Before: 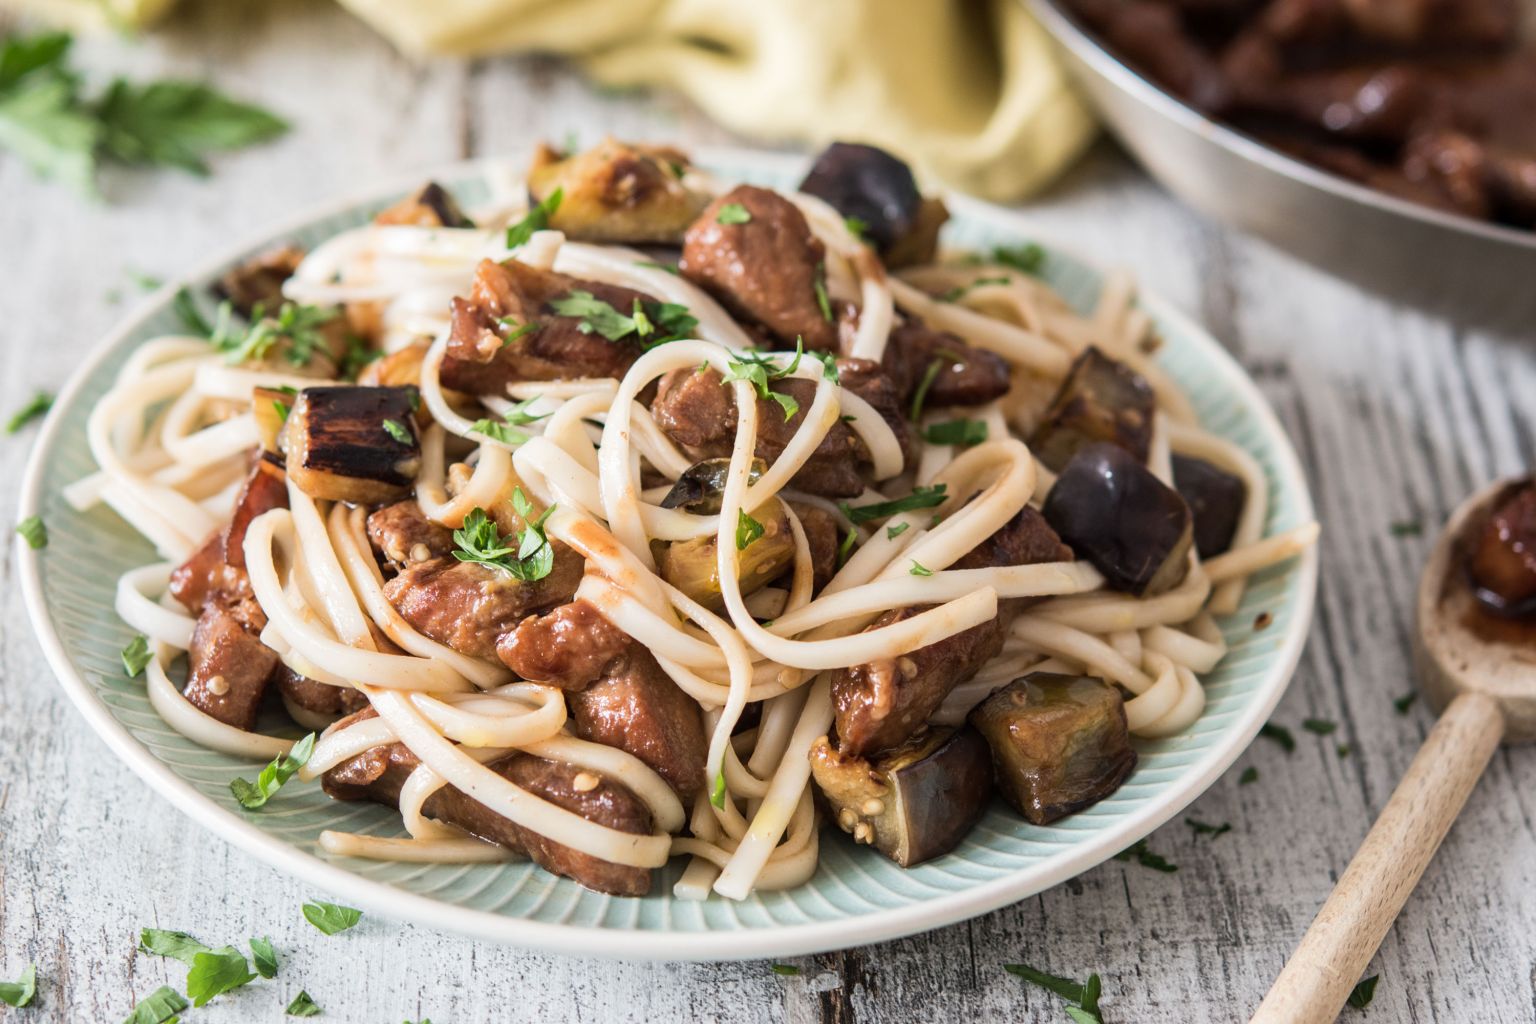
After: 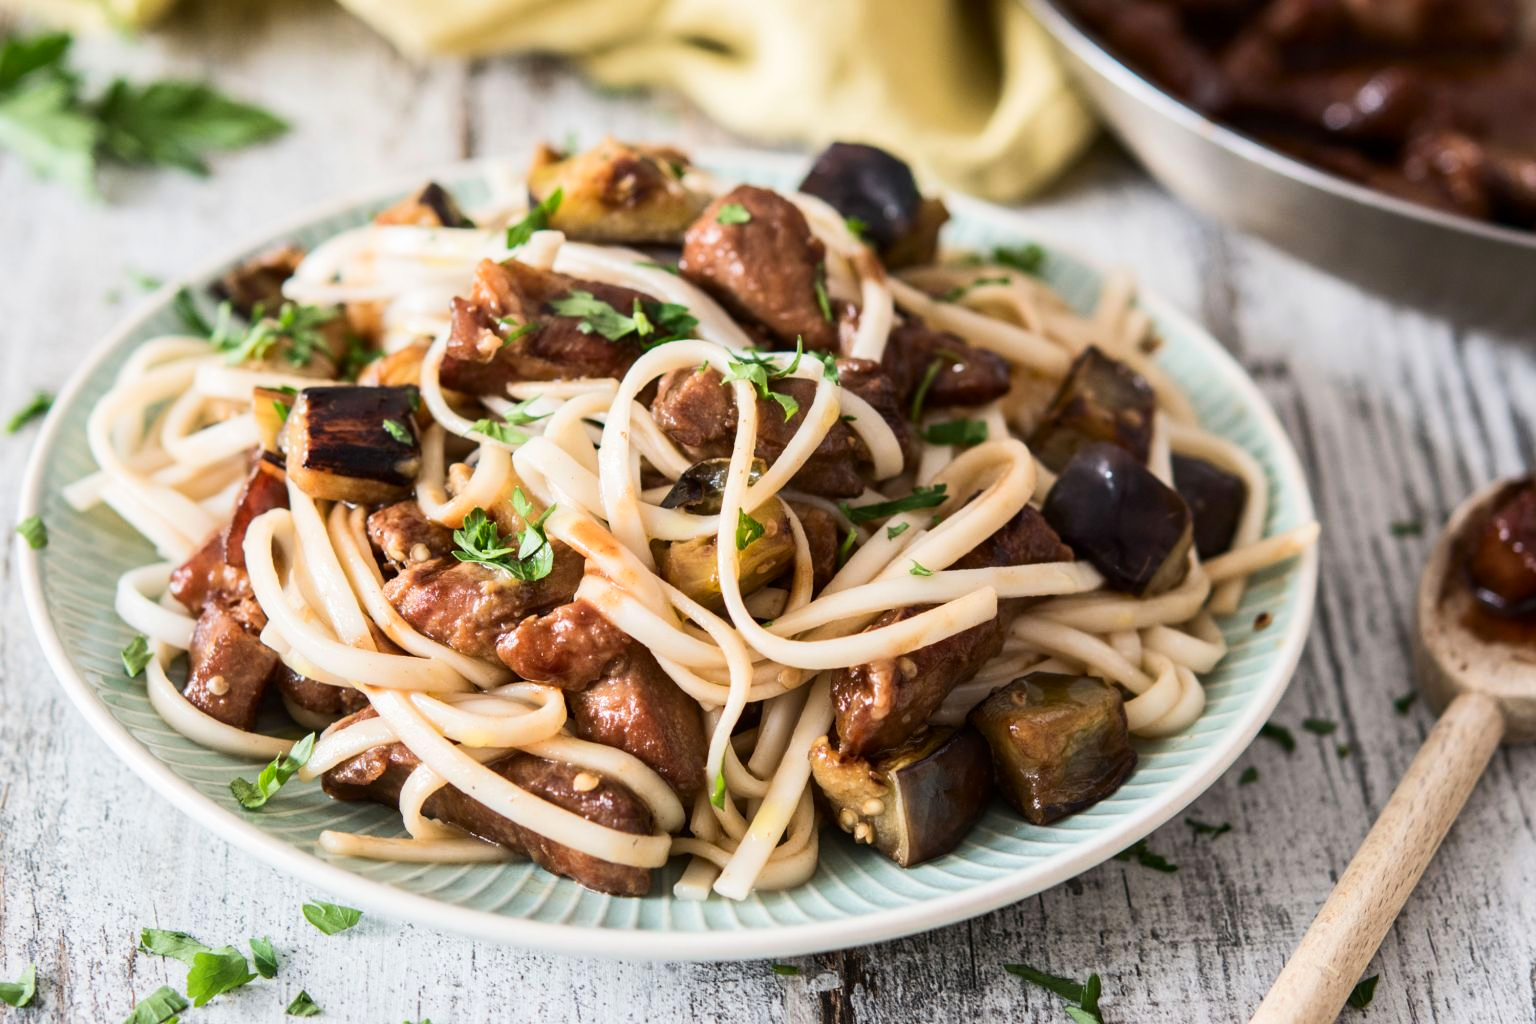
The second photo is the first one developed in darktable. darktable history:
tone equalizer: on, module defaults
contrast brightness saturation: contrast 0.15, brightness -0.01, saturation 0.1
